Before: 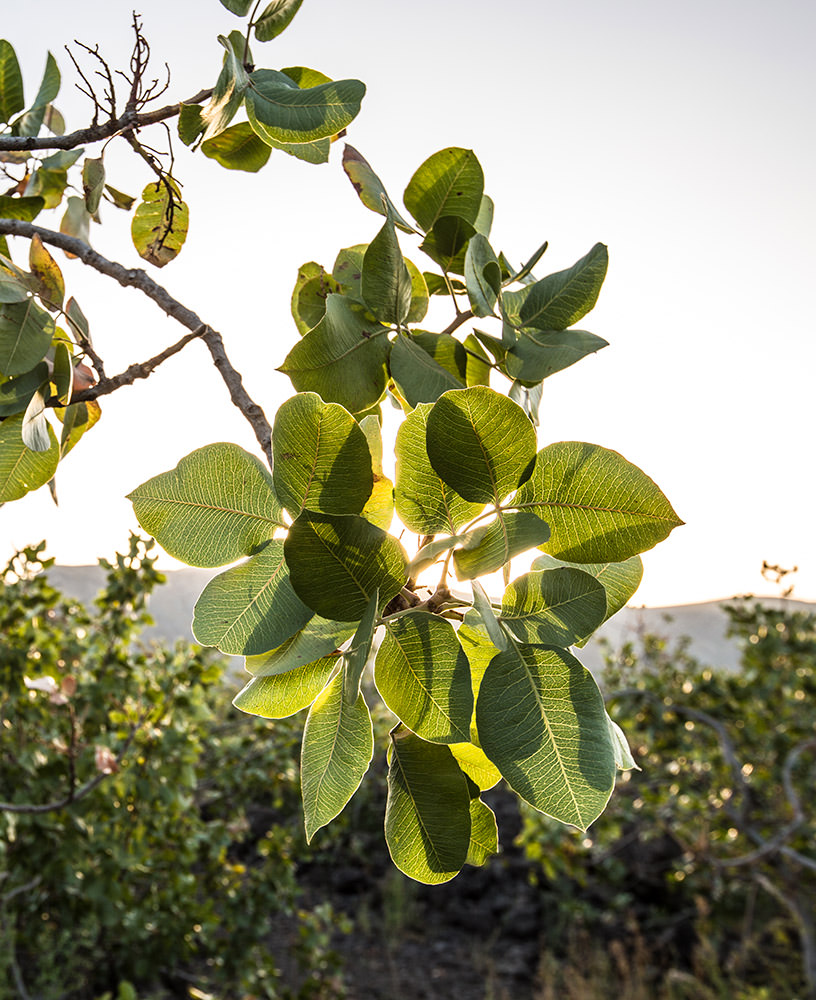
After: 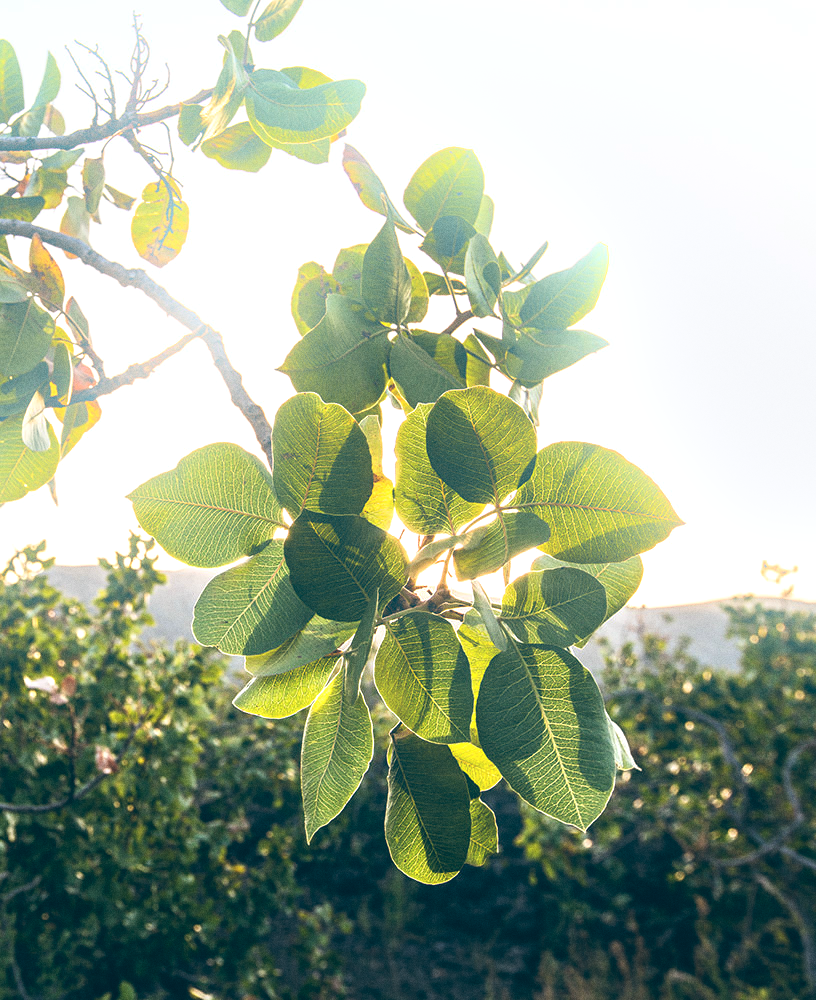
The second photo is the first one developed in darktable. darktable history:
grain: coarseness 0.09 ISO
color balance: lift [1.016, 0.983, 1, 1.017], gamma [0.958, 1, 1, 1], gain [0.981, 1.007, 0.993, 1.002], input saturation 118.26%, contrast 13.43%, contrast fulcrum 21.62%, output saturation 82.76%
bloom: size 16%, threshold 98%, strength 20%
